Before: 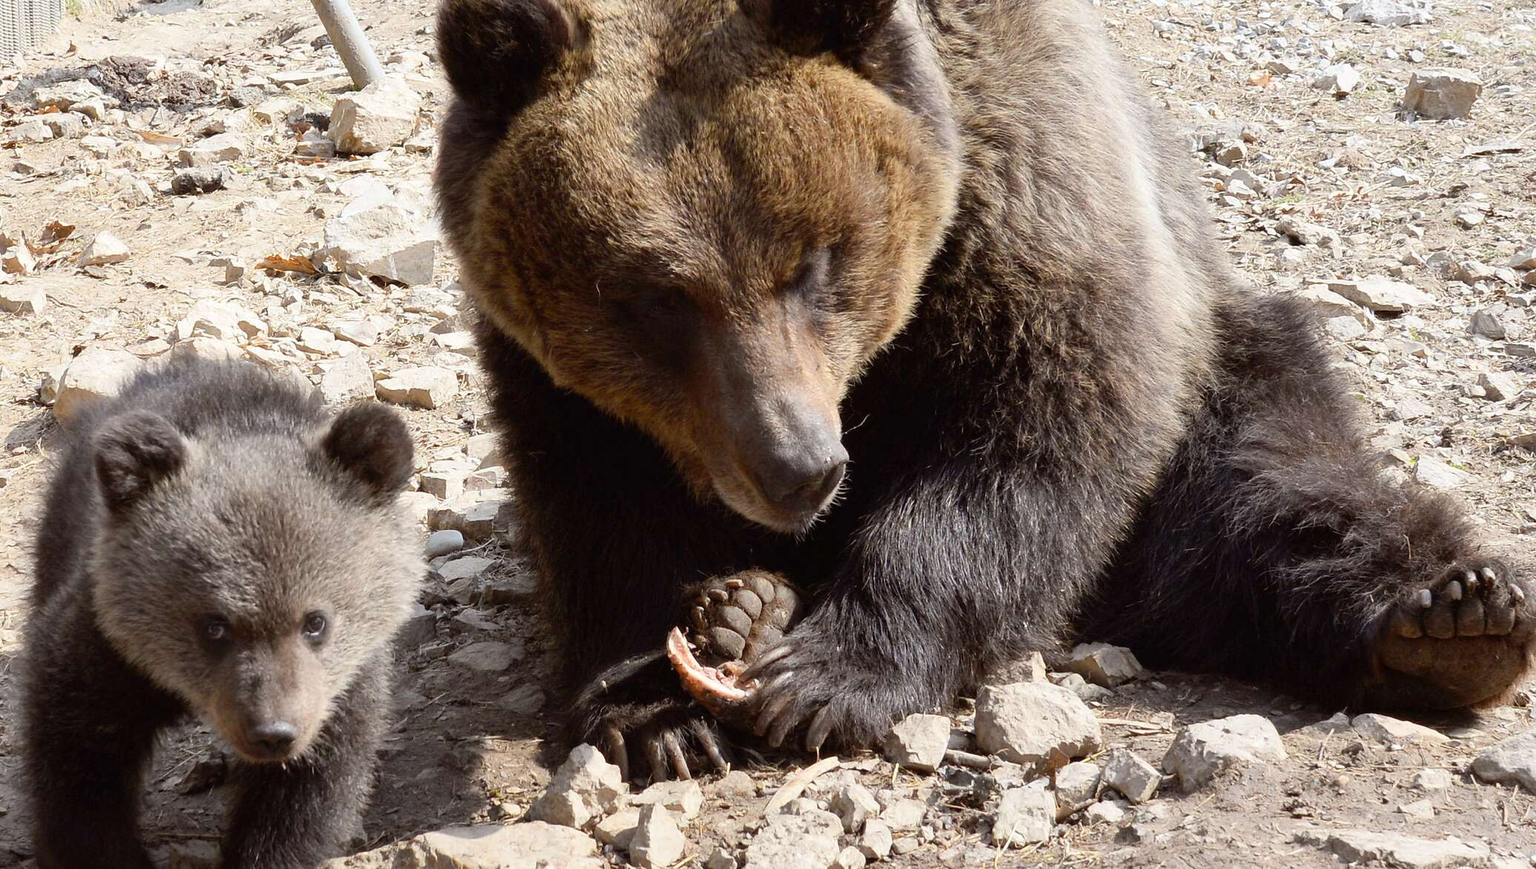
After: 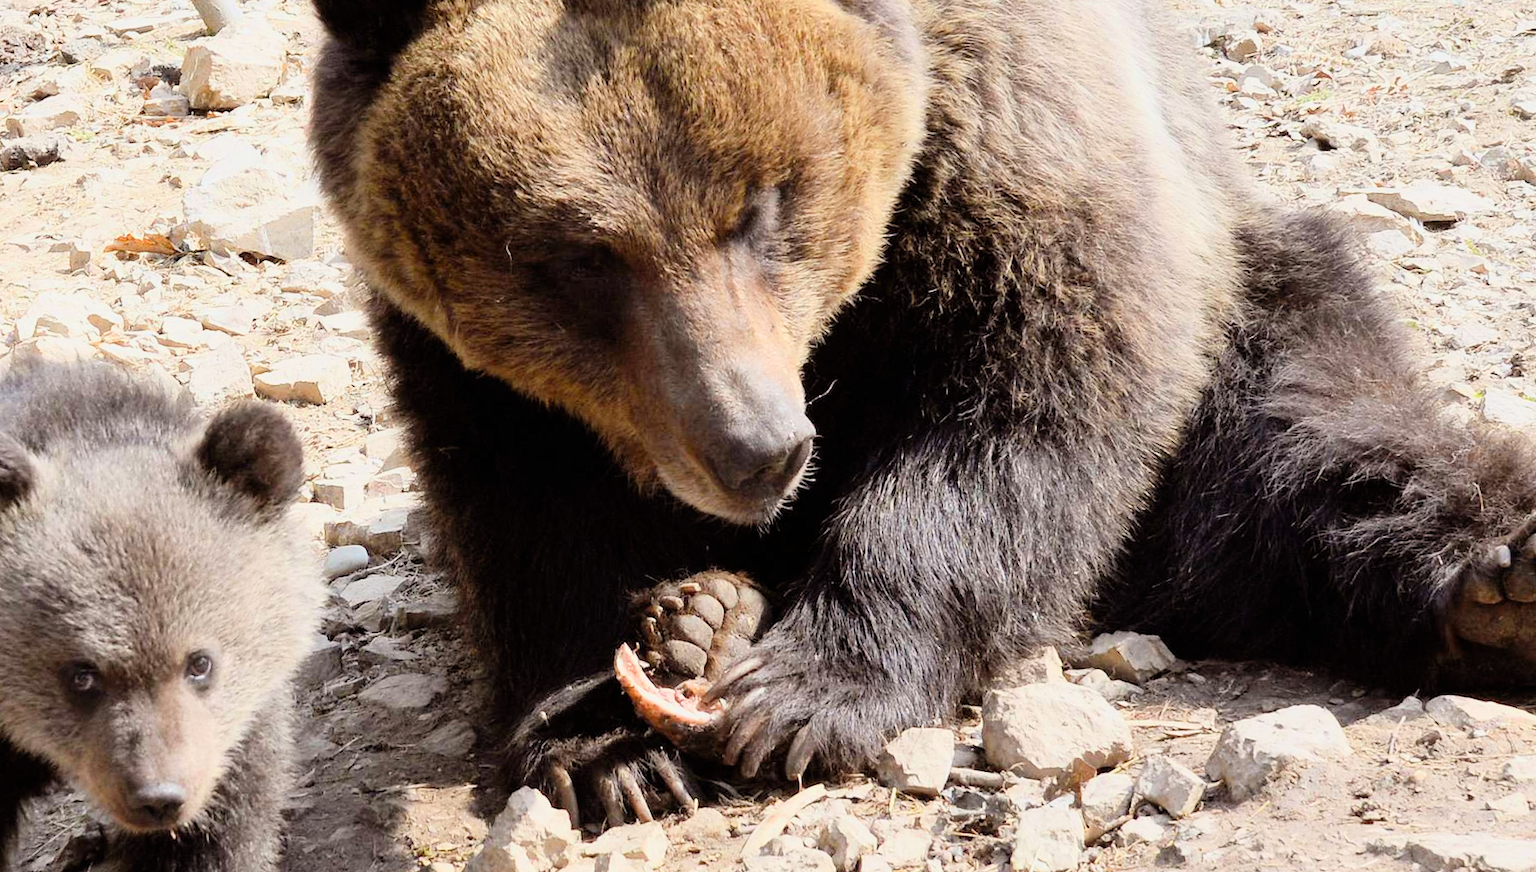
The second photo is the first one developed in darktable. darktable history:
exposure: black level correction 0, exposure 1.1 EV, compensate exposure bias true, compensate highlight preservation false
crop and rotate: angle 3.47°, left 6.137%, top 5.705%
sharpen: radius 2.875, amount 0.862, threshold 47.509
filmic rgb: black relative exposure -6.73 EV, white relative exposure 4.56 EV, hardness 3.23, color science v6 (2022)
